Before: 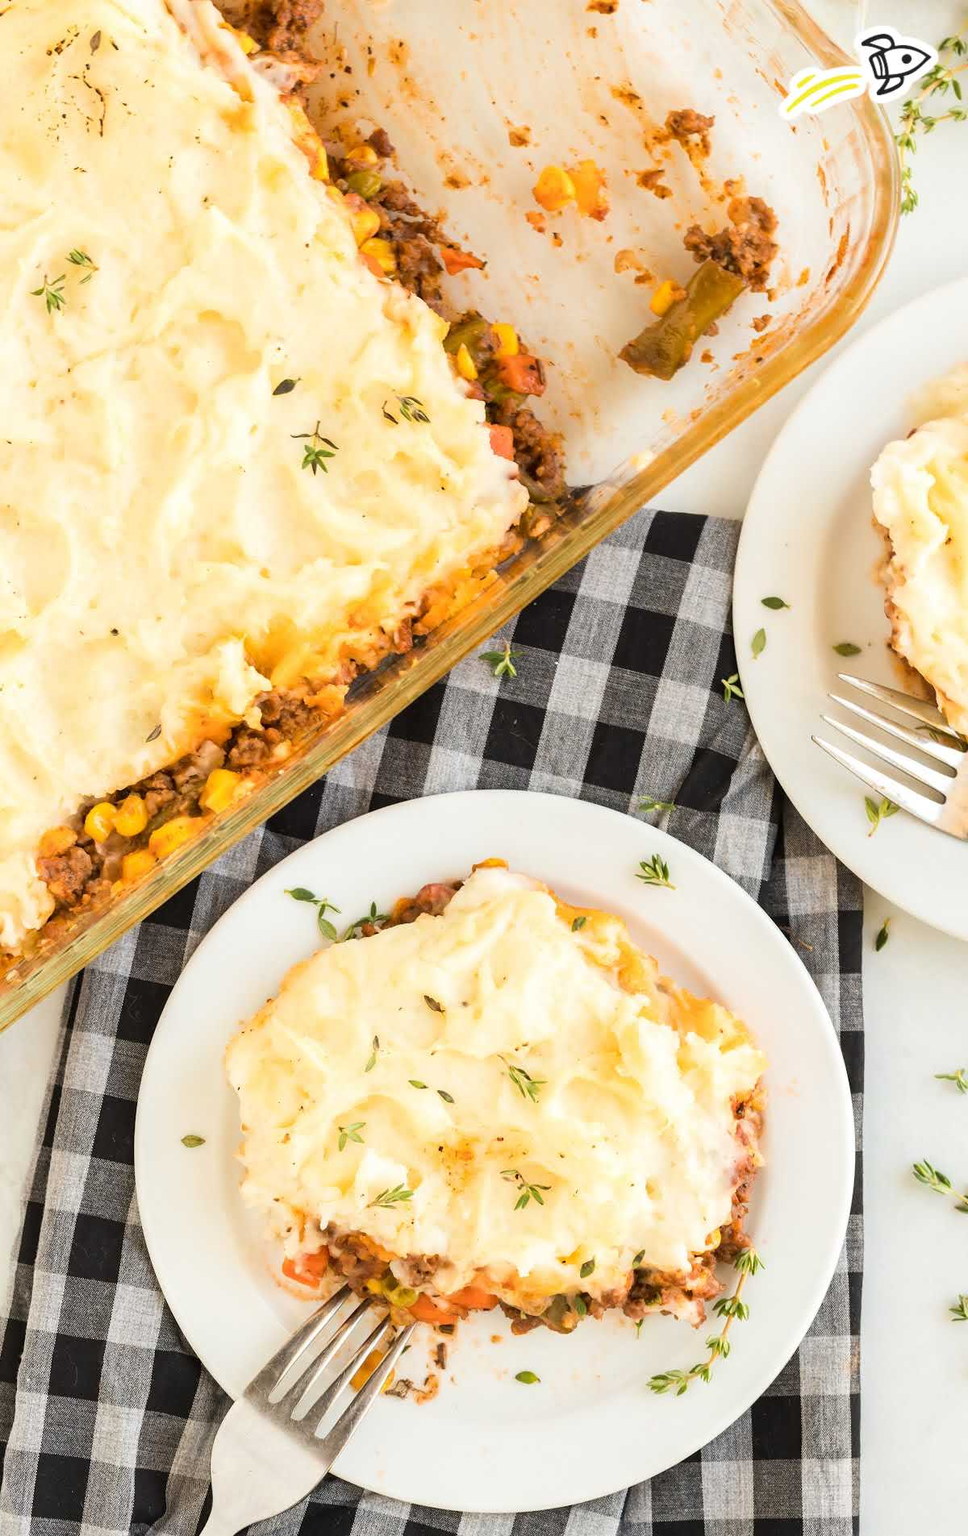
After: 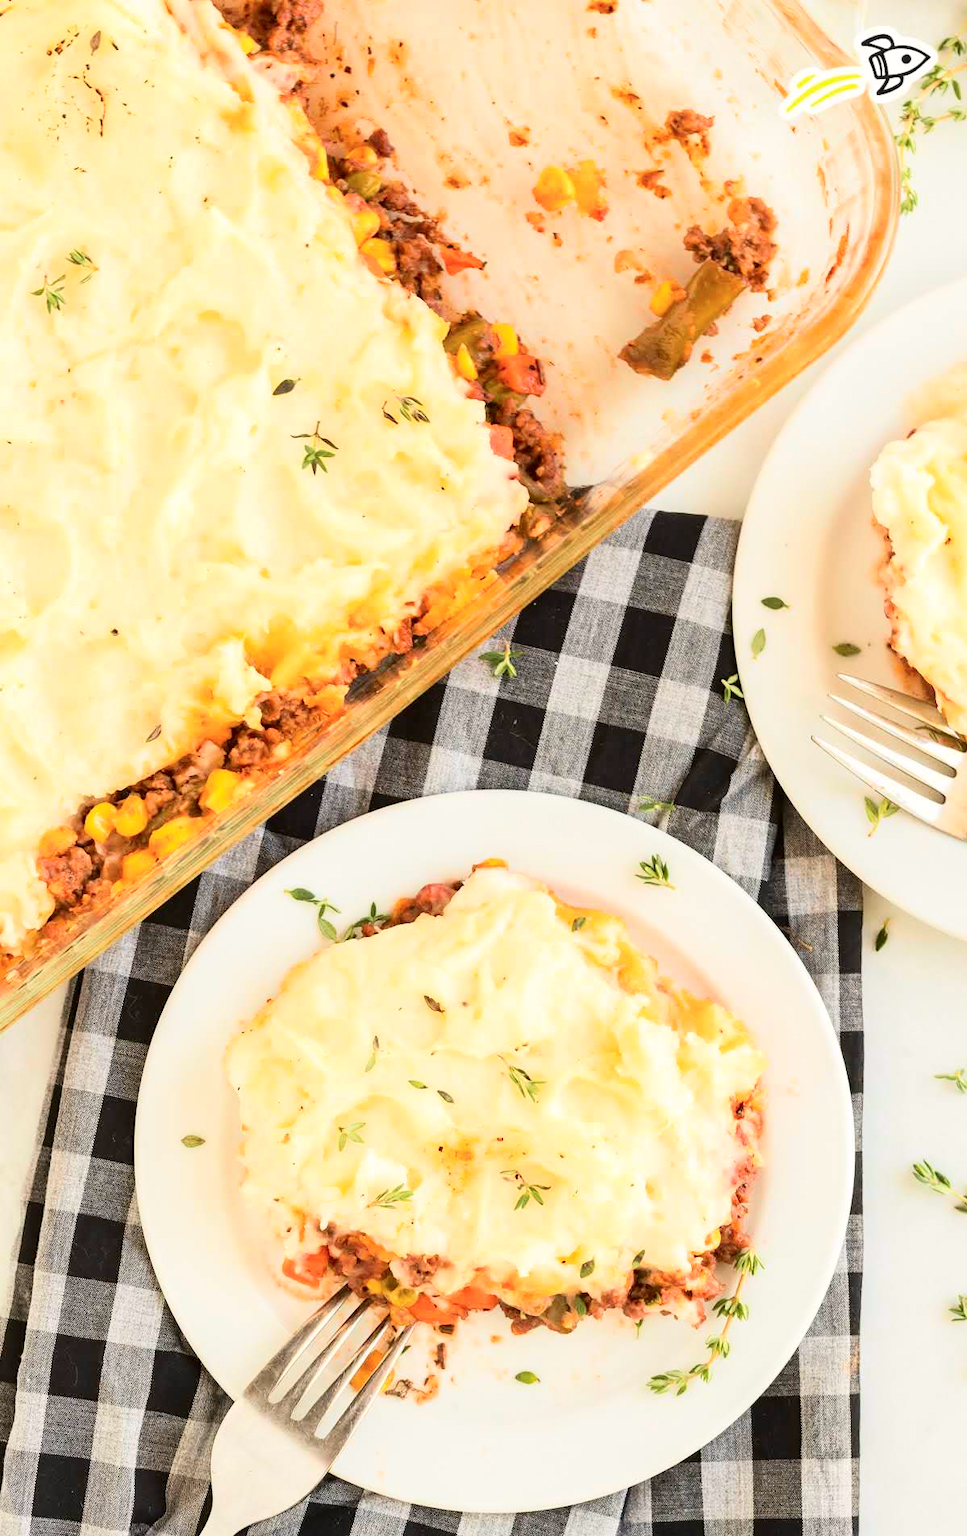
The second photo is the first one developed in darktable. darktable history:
levels: mode automatic, levels [0.062, 0.494, 0.925]
tone curve: curves: ch0 [(0, 0) (0.091, 0.074) (0.184, 0.168) (0.491, 0.519) (0.748, 0.765) (1, 0.919)]; ch1 [(0, 0) (0.179, 0.173) (0.322, 0.32) (0.424, 0.424) (0.502, 0.504) (0.56, 0.578) (0.631, 0.667) (0.777, 0.806) (1, 1)]; ch2 [(0, 0) (0.434, 0.447) (0.483, 0.487) (0.547, 0.564) (0.676, 0.673) (1, 1)], color space Lab, independent channels, preserve colors none
